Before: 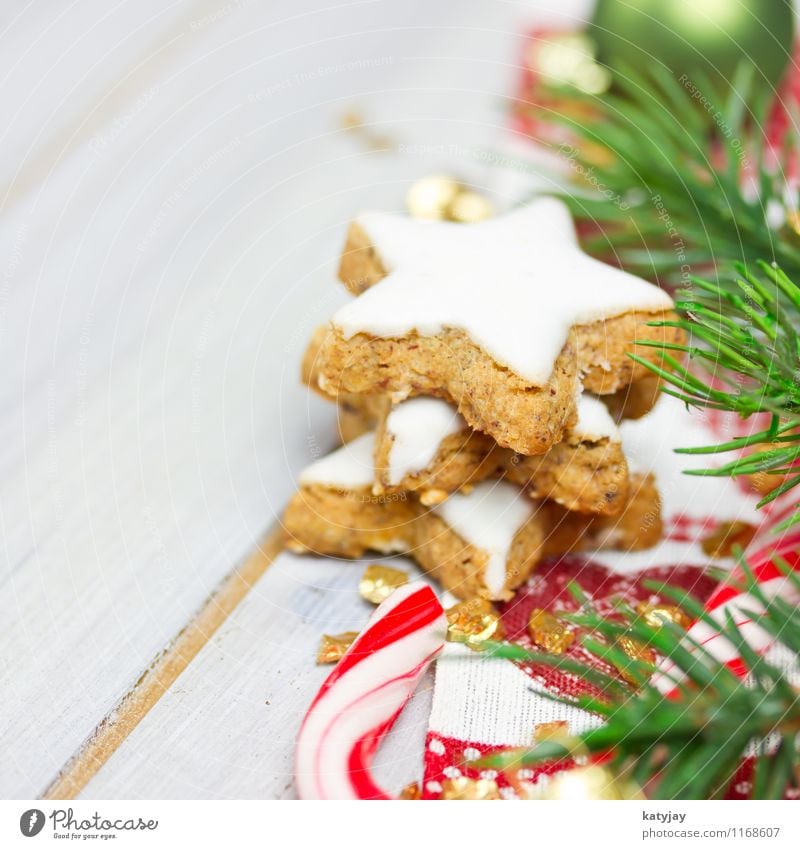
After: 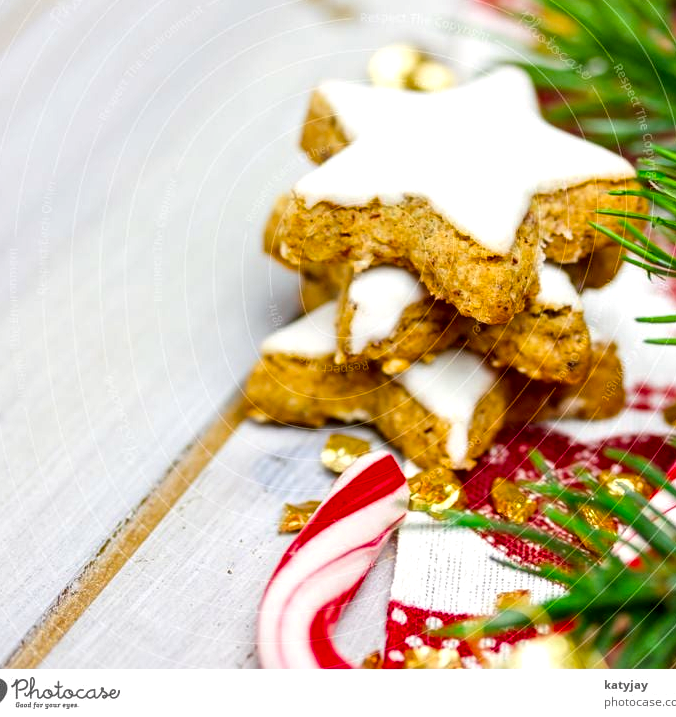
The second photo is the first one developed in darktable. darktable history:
crop and rotate: left 4.839%, top 15.45%, right 10.641%
color balance rgb: highlights gain › chroma 0.13%, highlights gain › hue 329.85°, perceptual saturation grading › global saturation 35.573%
local contrast: highlights 60%, shadows 63%, detail 160%
